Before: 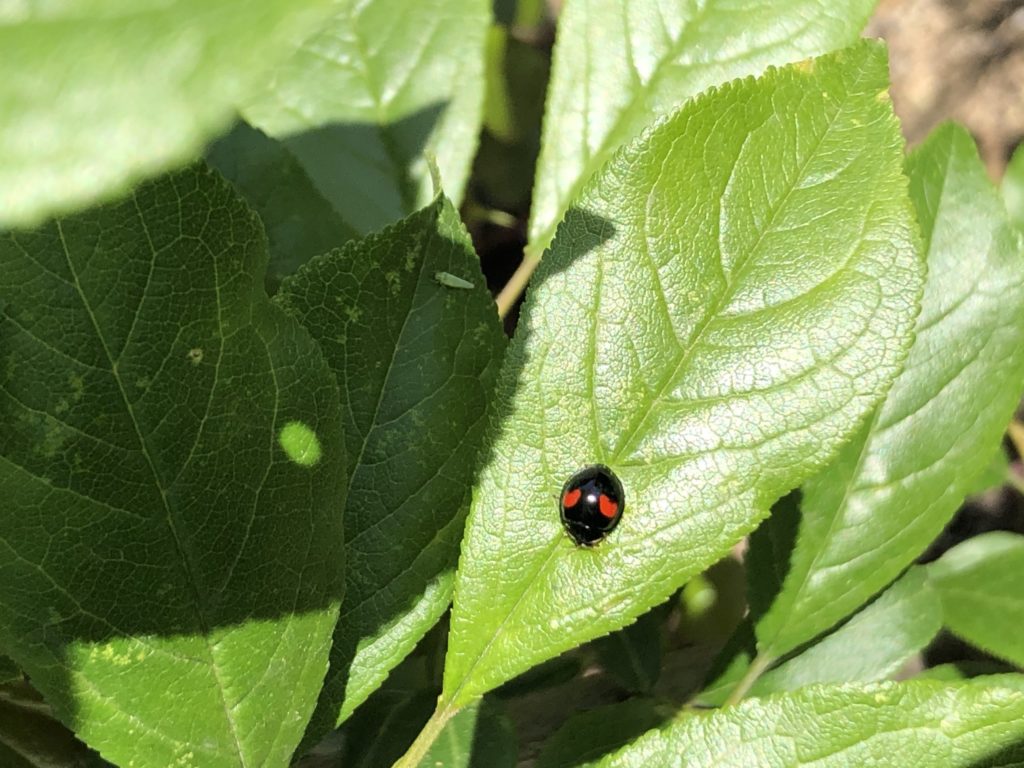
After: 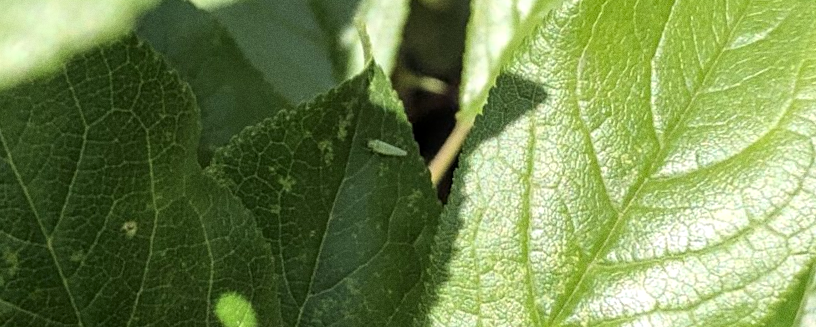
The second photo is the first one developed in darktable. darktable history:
crop: left 7.036%, top 18.398%, right 14.379%, bottom 40.043%
local contrast: detail 130%
grain: coarseness 0.09 ISO
color correction: saturation 0.99
exposure: compensate highlight preservation false
rotate and perspective: rotation -1.17°, automatic cropping off
